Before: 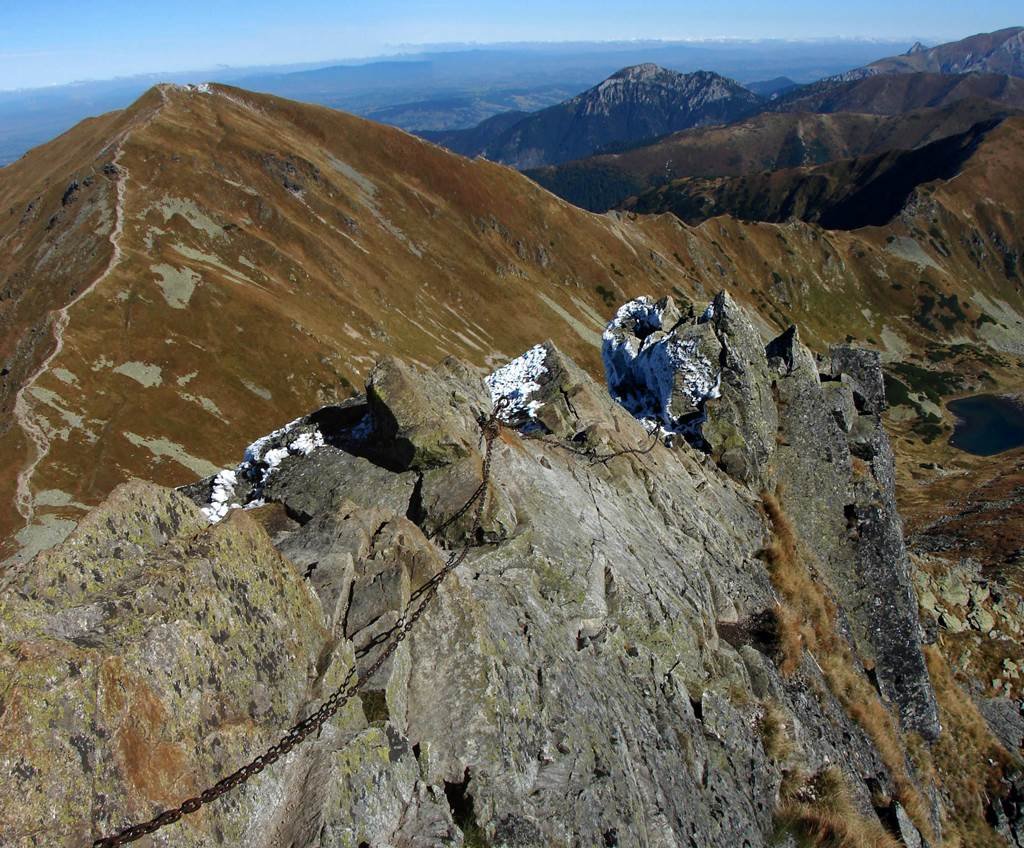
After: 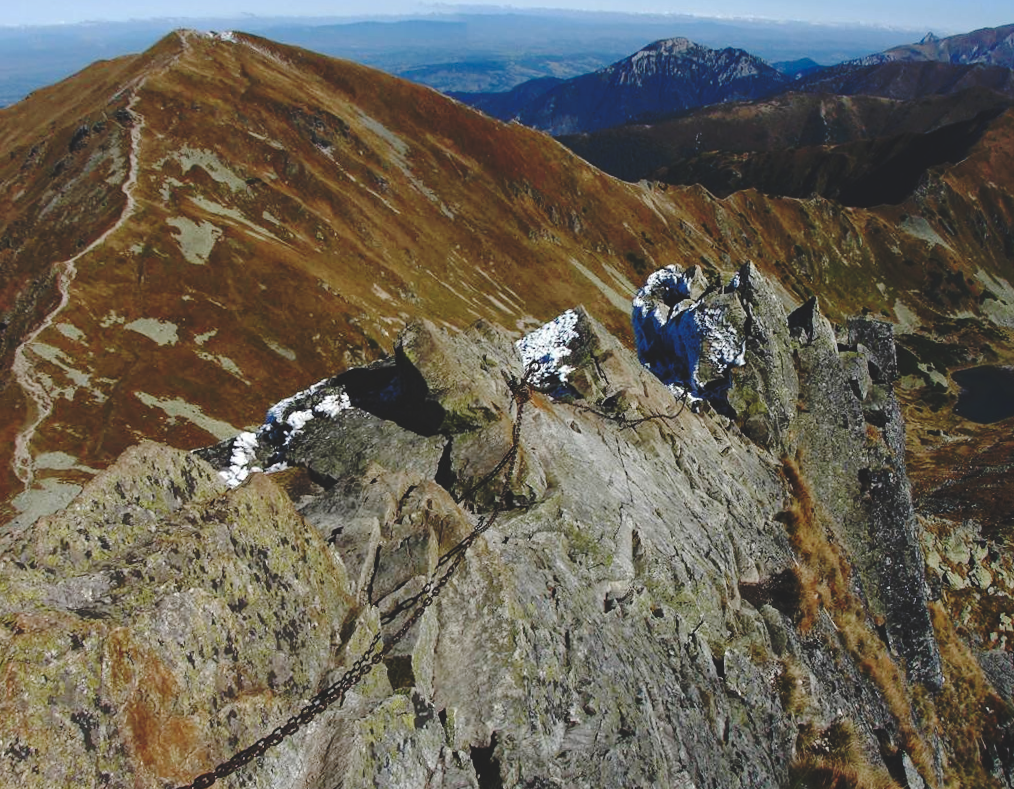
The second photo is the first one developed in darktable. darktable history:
contrast brightness saturation: brightness -0.09
base curve: curves: ch0 [(0, 0.024) (0.055, 0.065) (0.121, 0.166) (0.236, 0.319) (0.693, 0.726) (1, 1)], preserve colors none
rotate and perspective: rotation 0.679°, lens shift (horizontal) 0.136, crop left 0.009, crop right 0.991, crop top 0.078, crop bottom 0.95
